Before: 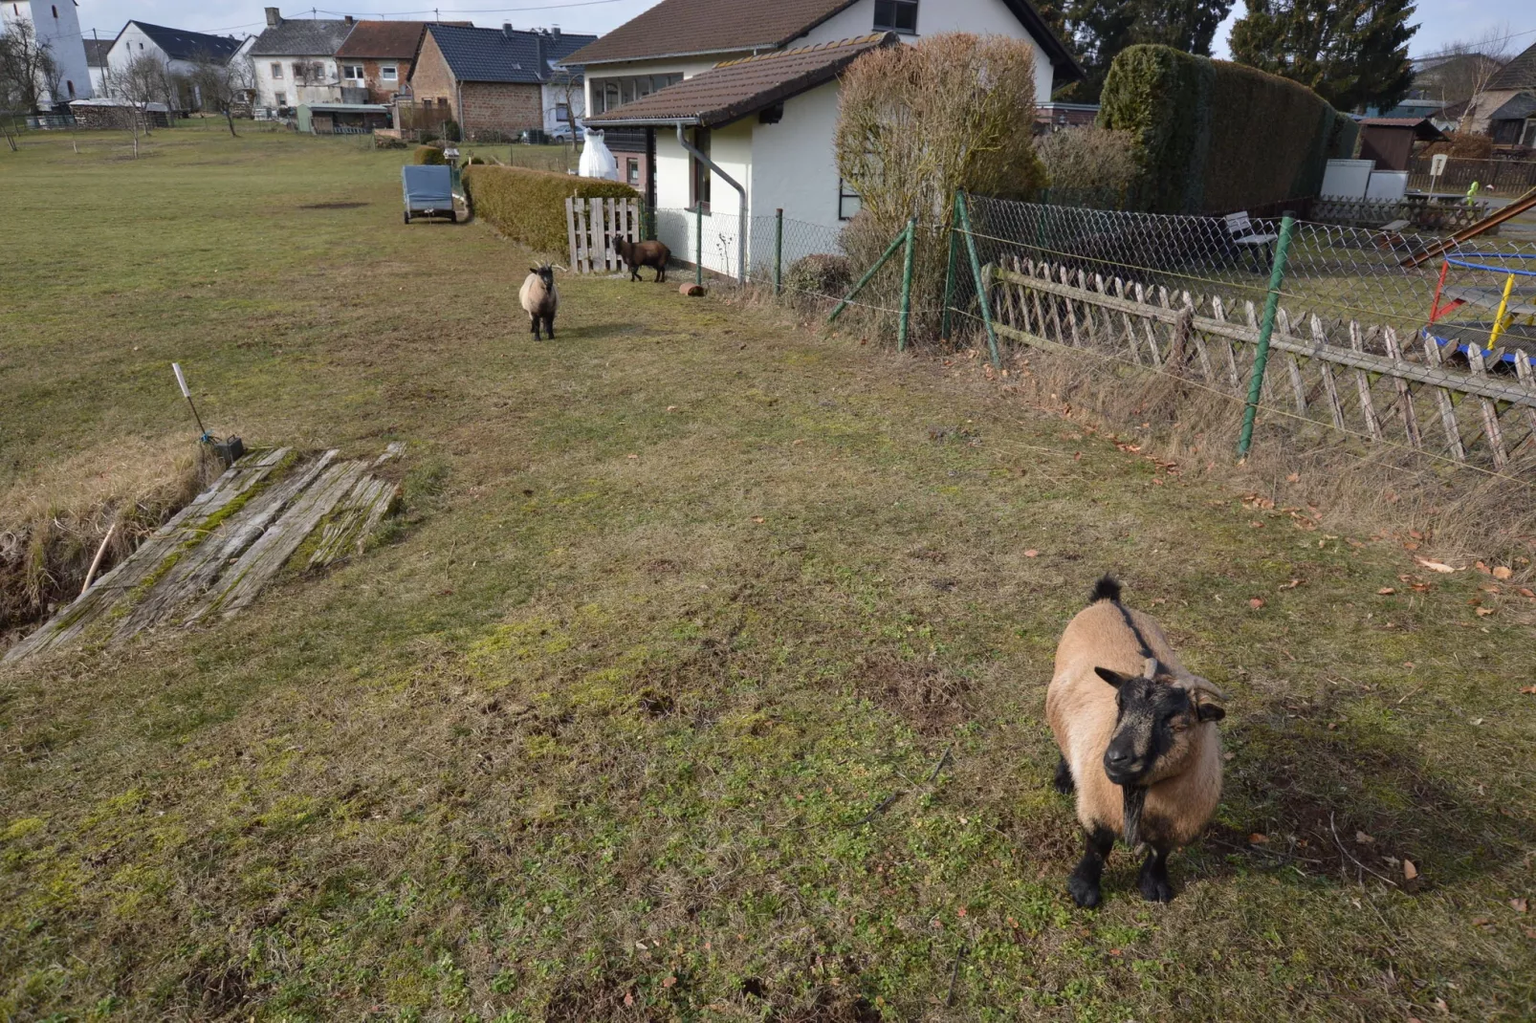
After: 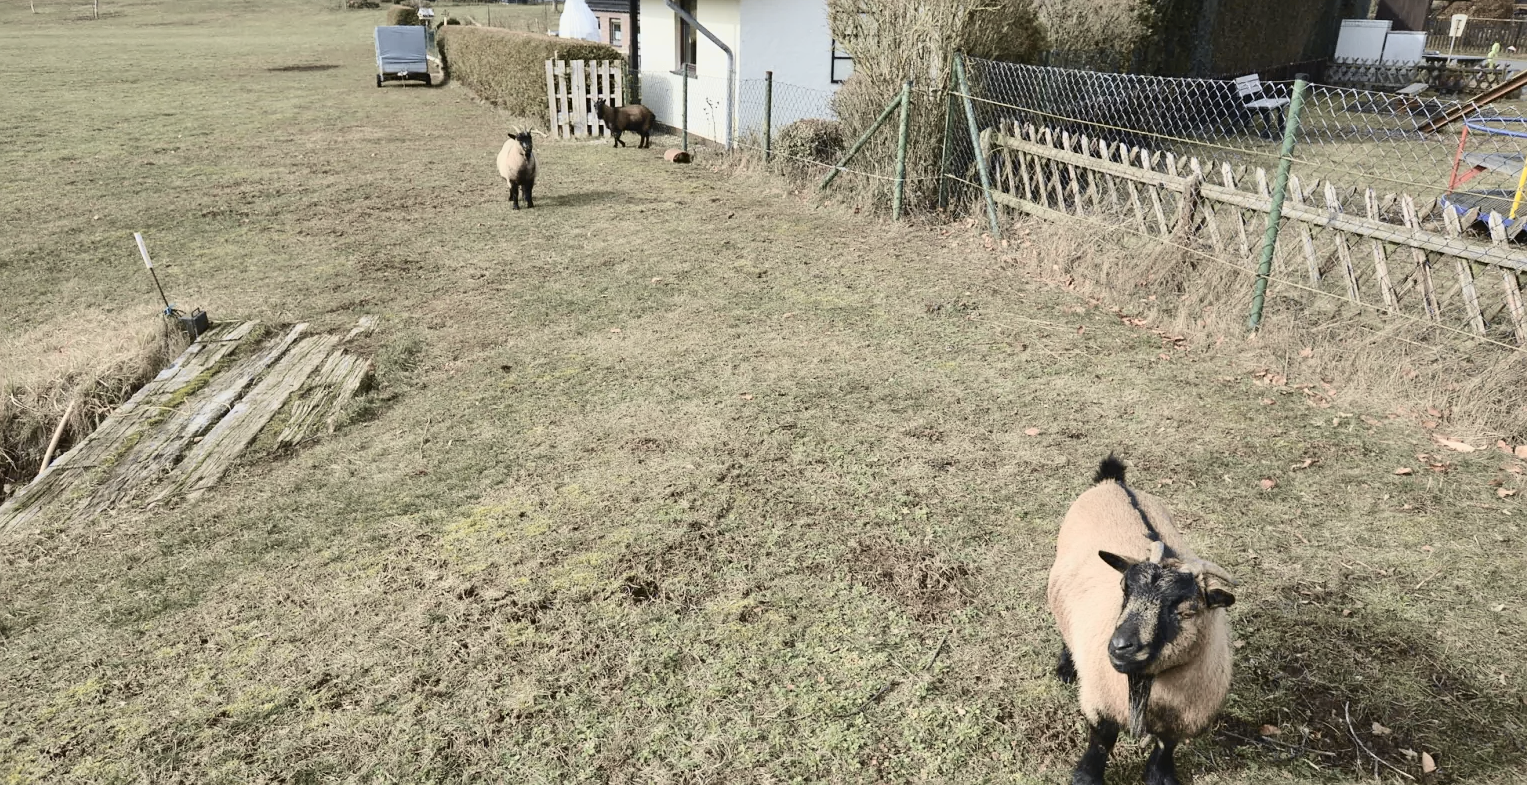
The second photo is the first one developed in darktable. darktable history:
shadows and highlights: shadows 22.74, highlights -48.39, soften with gaussian
crop and rotate: left 2.901%, top 13.82%, right 2.006%, bottom 12.77%
sharpen: radius 1.285, amount 0.296, threshold 0.127
contrast brightness saturation: brightness 0.184, saturation -0.481
tone curve: curves: ch0 [(0.003, 0.023) (0.071, 0.052) (0.236, 0.197) (0.466, 0.557) (0.625, 0.761) (0.783, 0.9) (0.994, 0.968)]; ch1 [(0, 0) (0.262, 0.227) (0.417, 0.386) (0.469, 0.467) (0.502, 0.498) (0.528, 0.53) (0.573, 0.579) (0.605, 0.621) (0.644, 0.671) (0.686, 0.728) (0.994, 0.987)]; ch2 [(0, 0) (0.262, 0.188) (0.385, 0.353) (0.427, 0.424) (0.495, 0.493) (0.515, 0.54) (0.547, 0.561) (0.589, 0.613) (0.644, 0.748) (1, 1)], color space Lab, independent channels, preserve colors none
